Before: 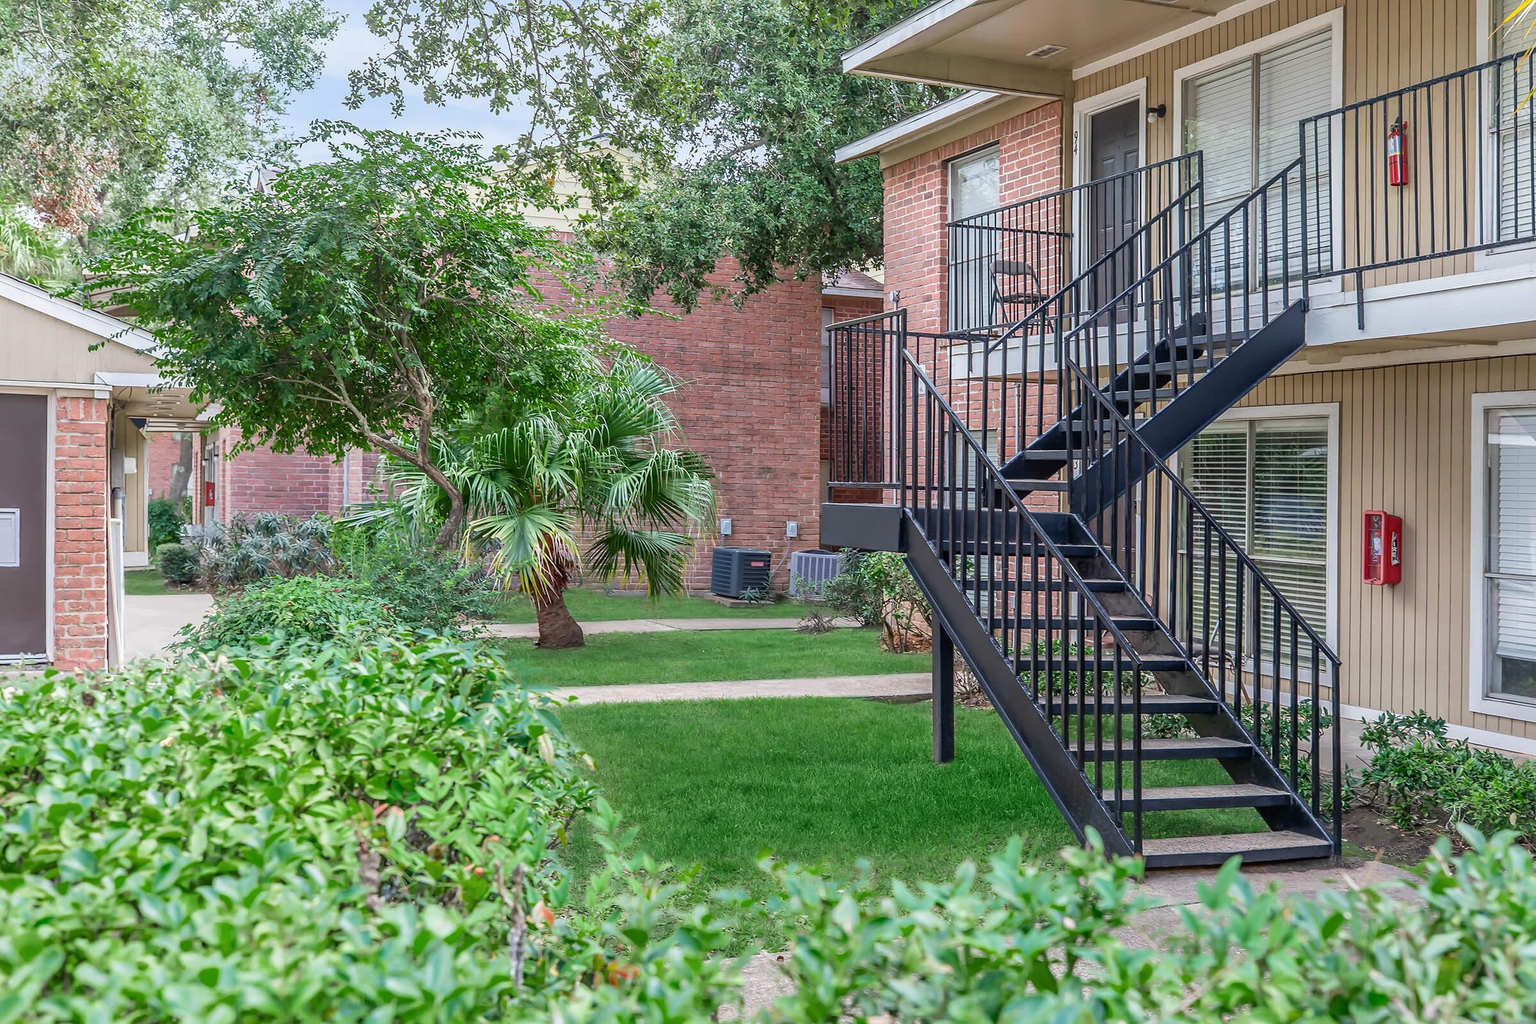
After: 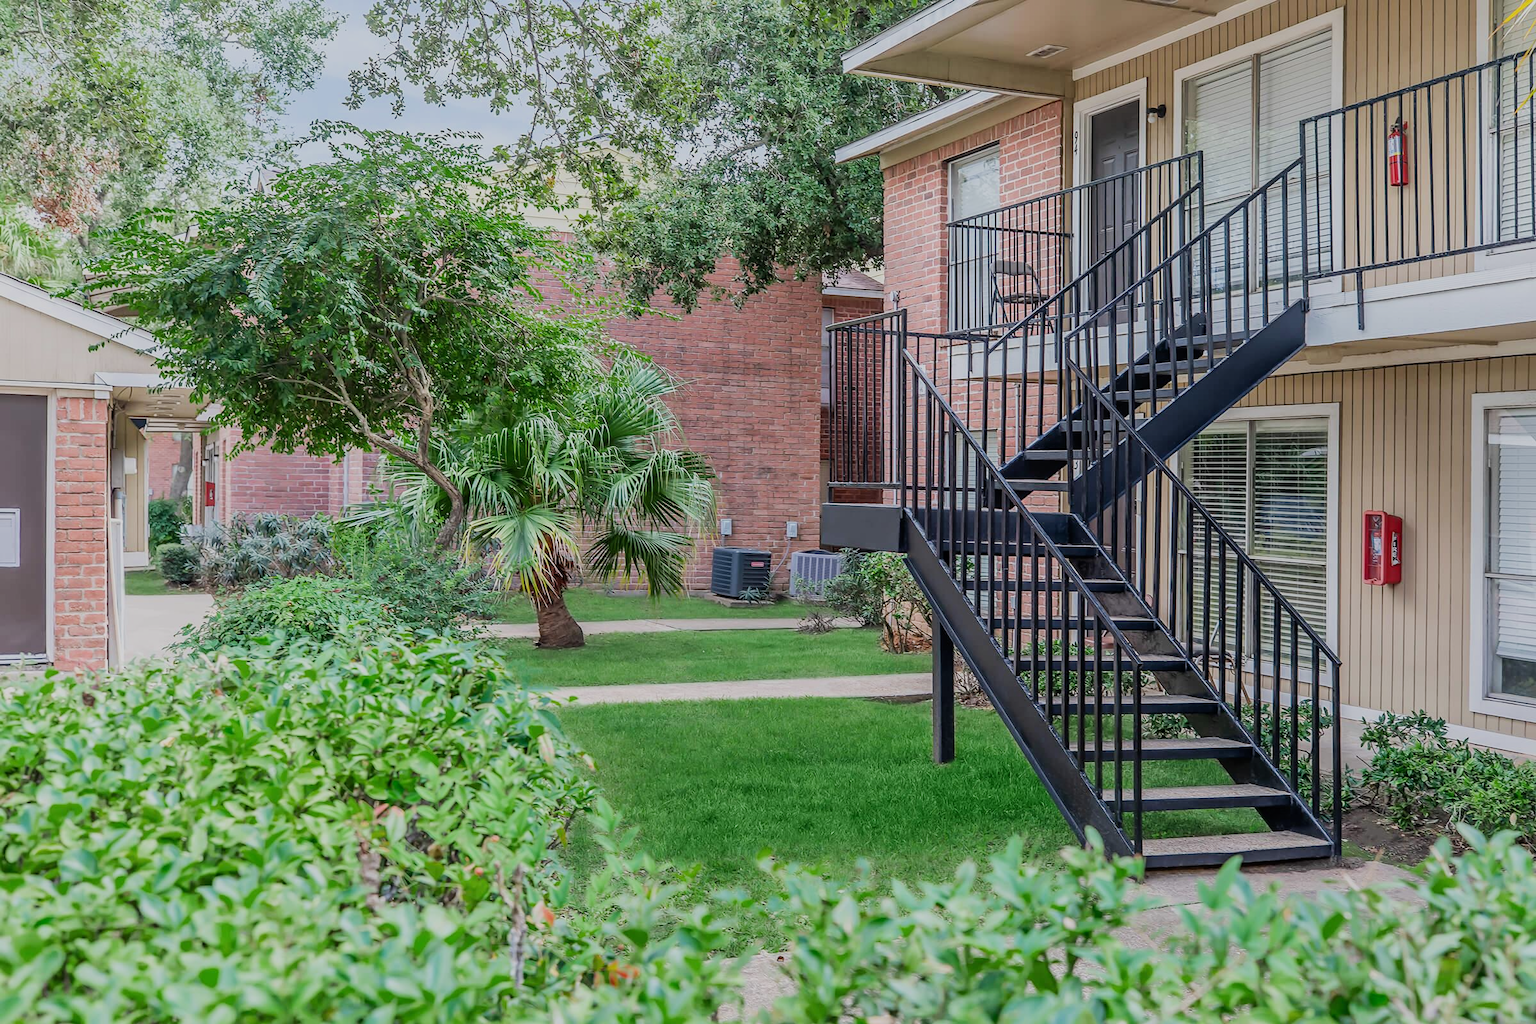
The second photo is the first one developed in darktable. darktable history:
levels: levels [0, 0.492, 0.984]
filmic rgb: black relative exposure -8.54 EV, white relative exposure 5.53 EV, threshold 2.99 EV, hardness 3.38, contrast 1.021, contrast in shadows safe, enable highlight reconstruction true
